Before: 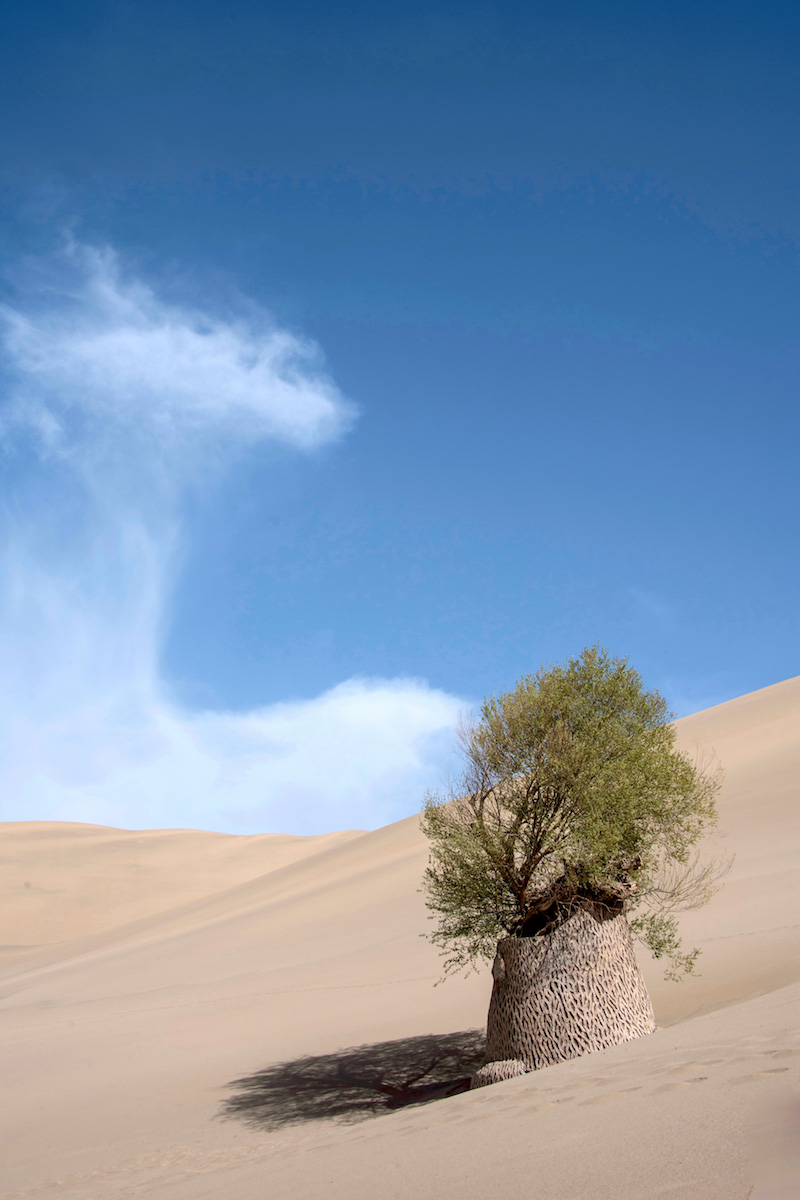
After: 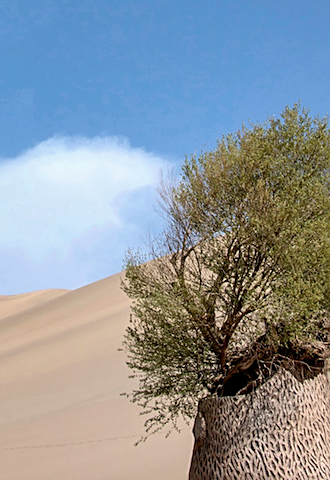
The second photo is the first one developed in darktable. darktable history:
shadows and highlights: soften with gaussian
crop: left 37.439%, top 45.104%, right 20.7%, bottom 13.803%
sharpen: on, module defaults
